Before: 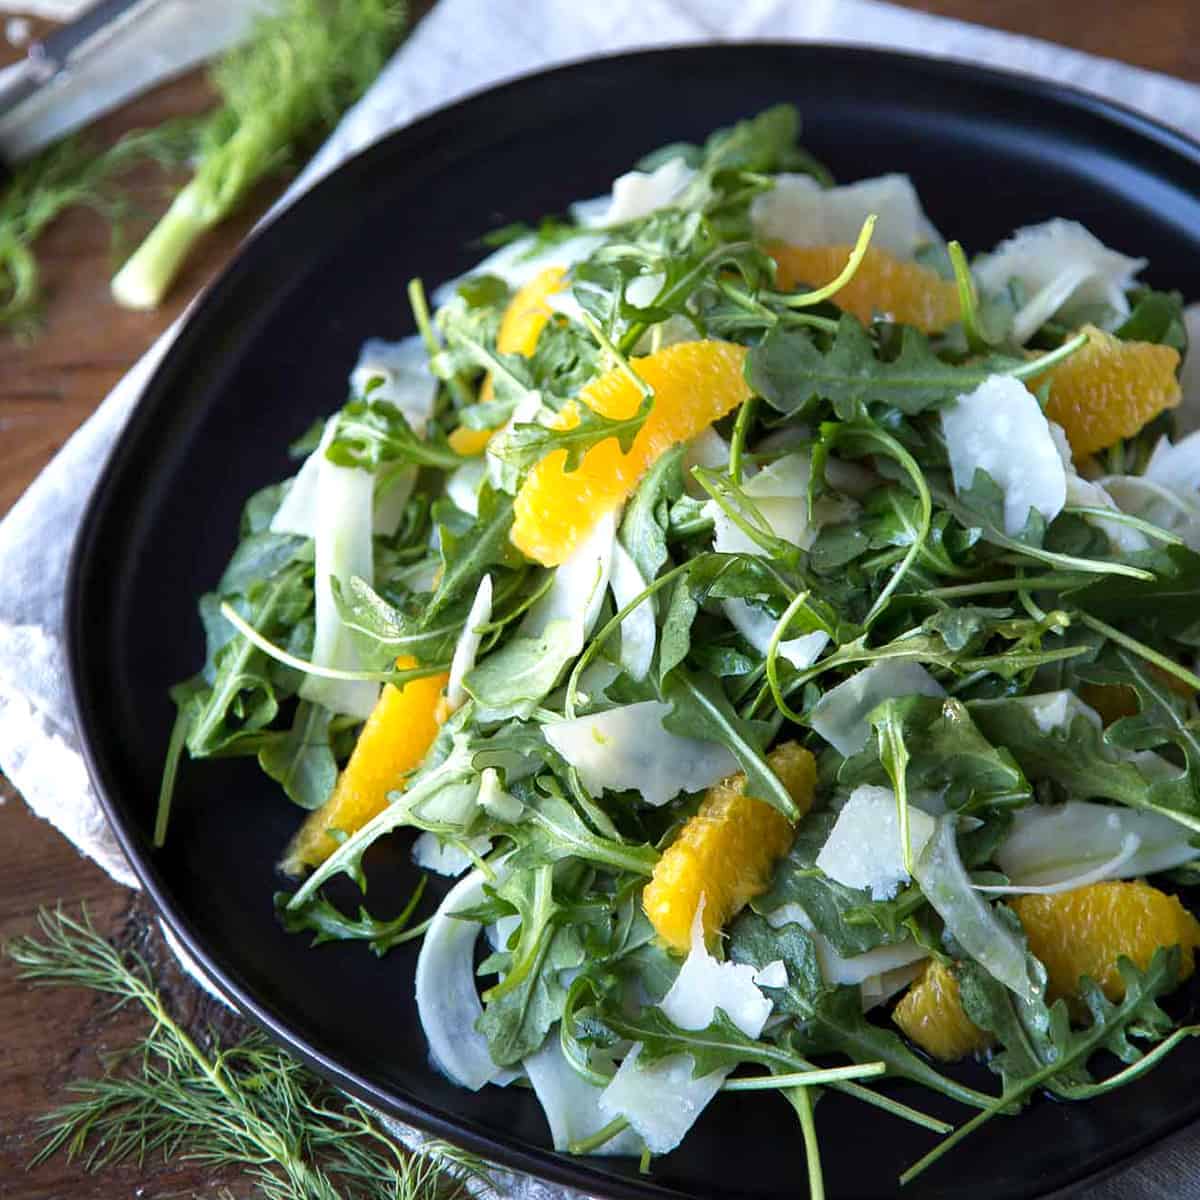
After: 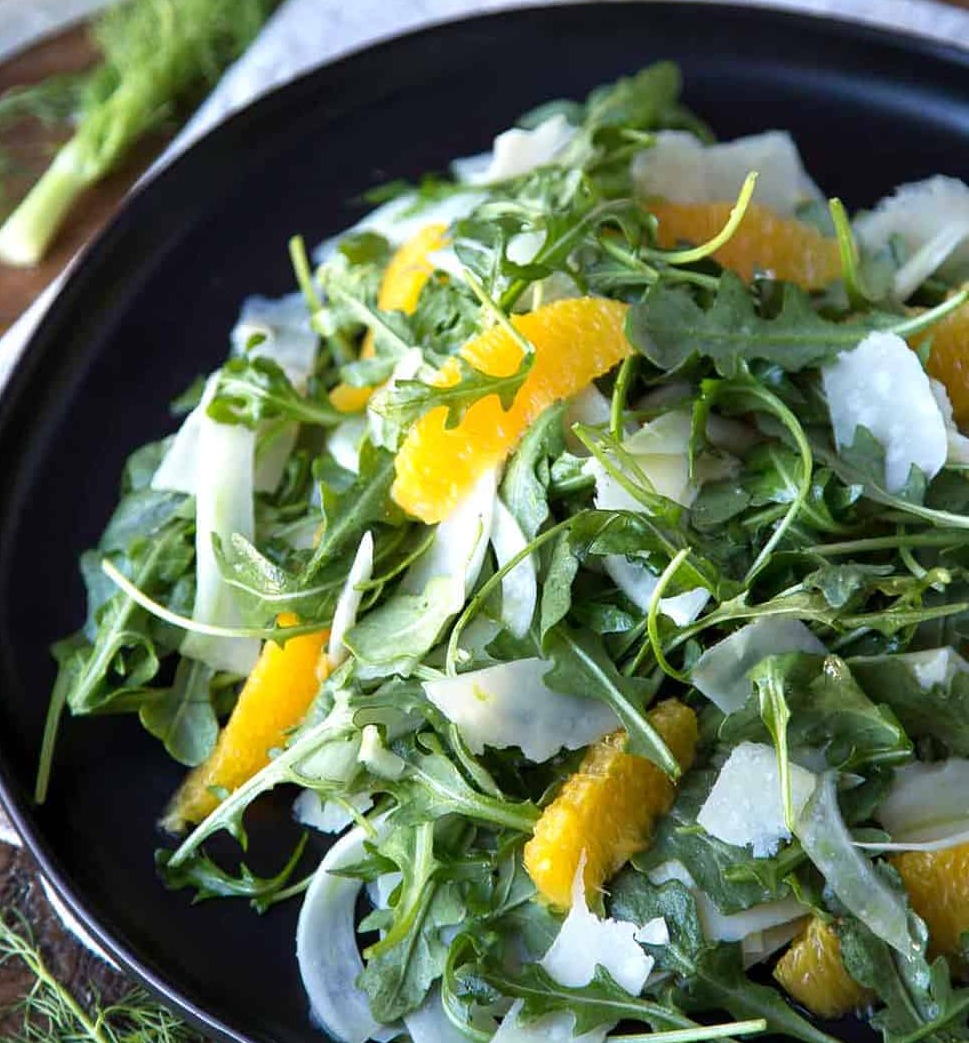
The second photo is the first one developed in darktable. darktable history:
crop: left 9.962%, top 3.638%, right 9.279%, bottom 9.396%
